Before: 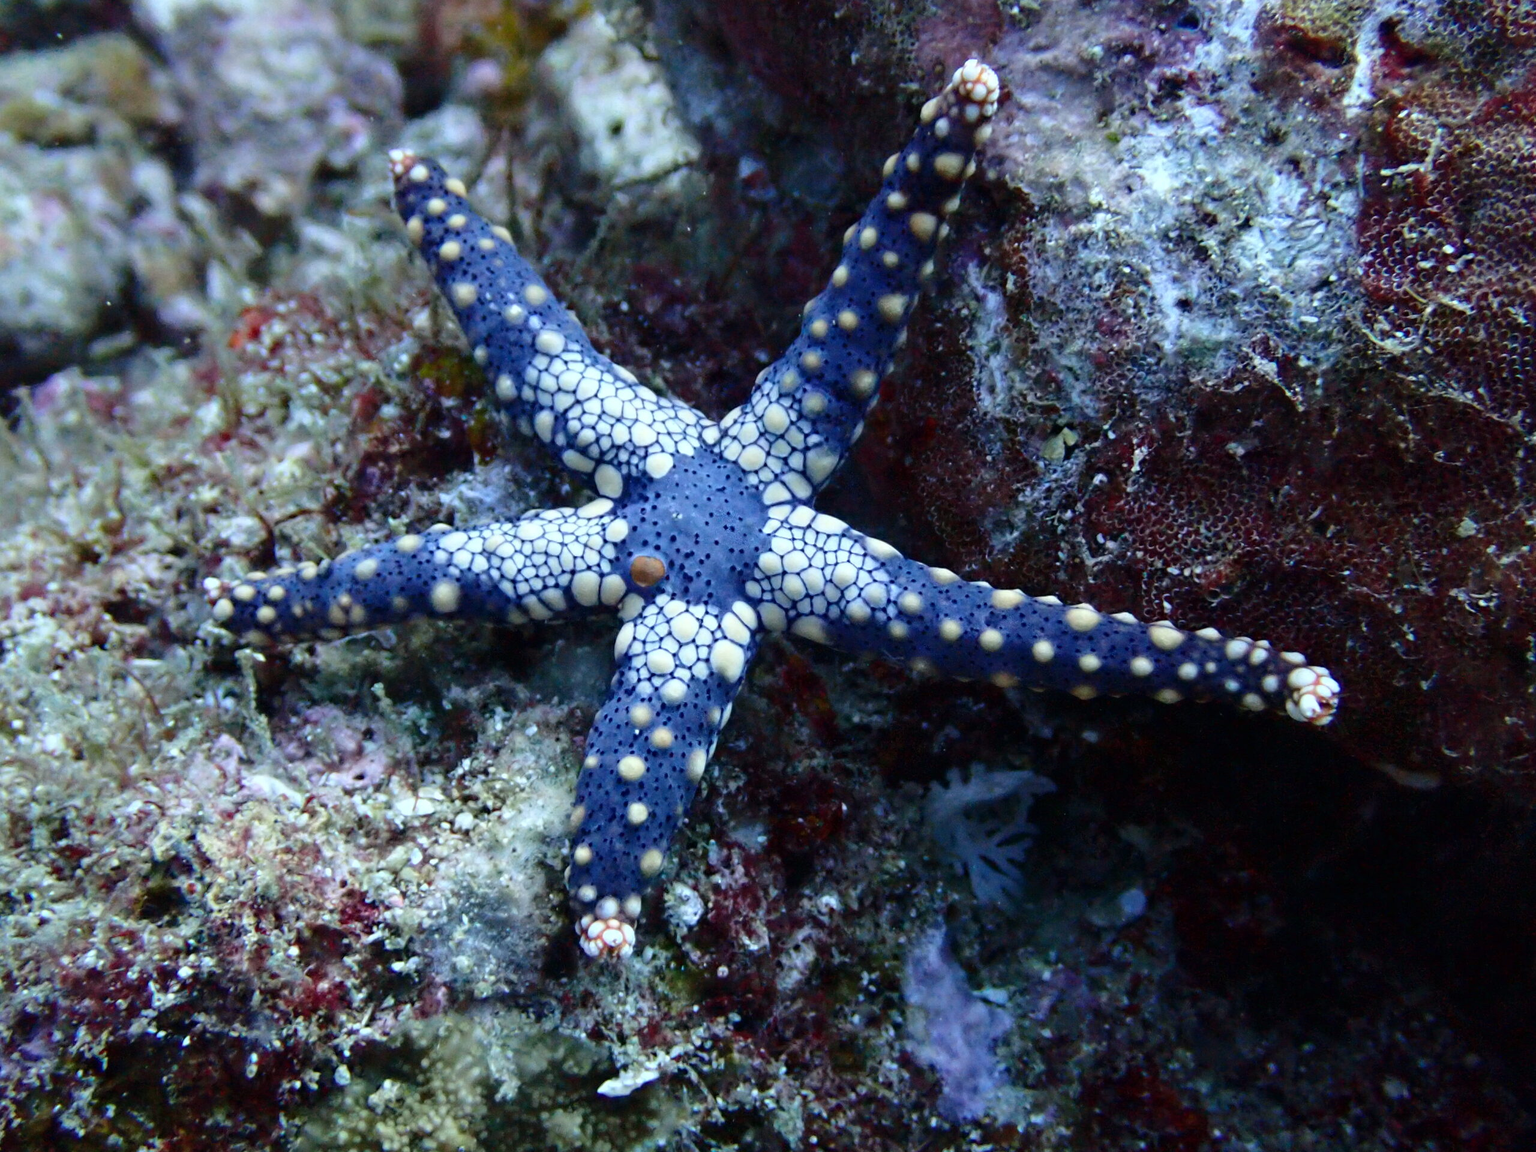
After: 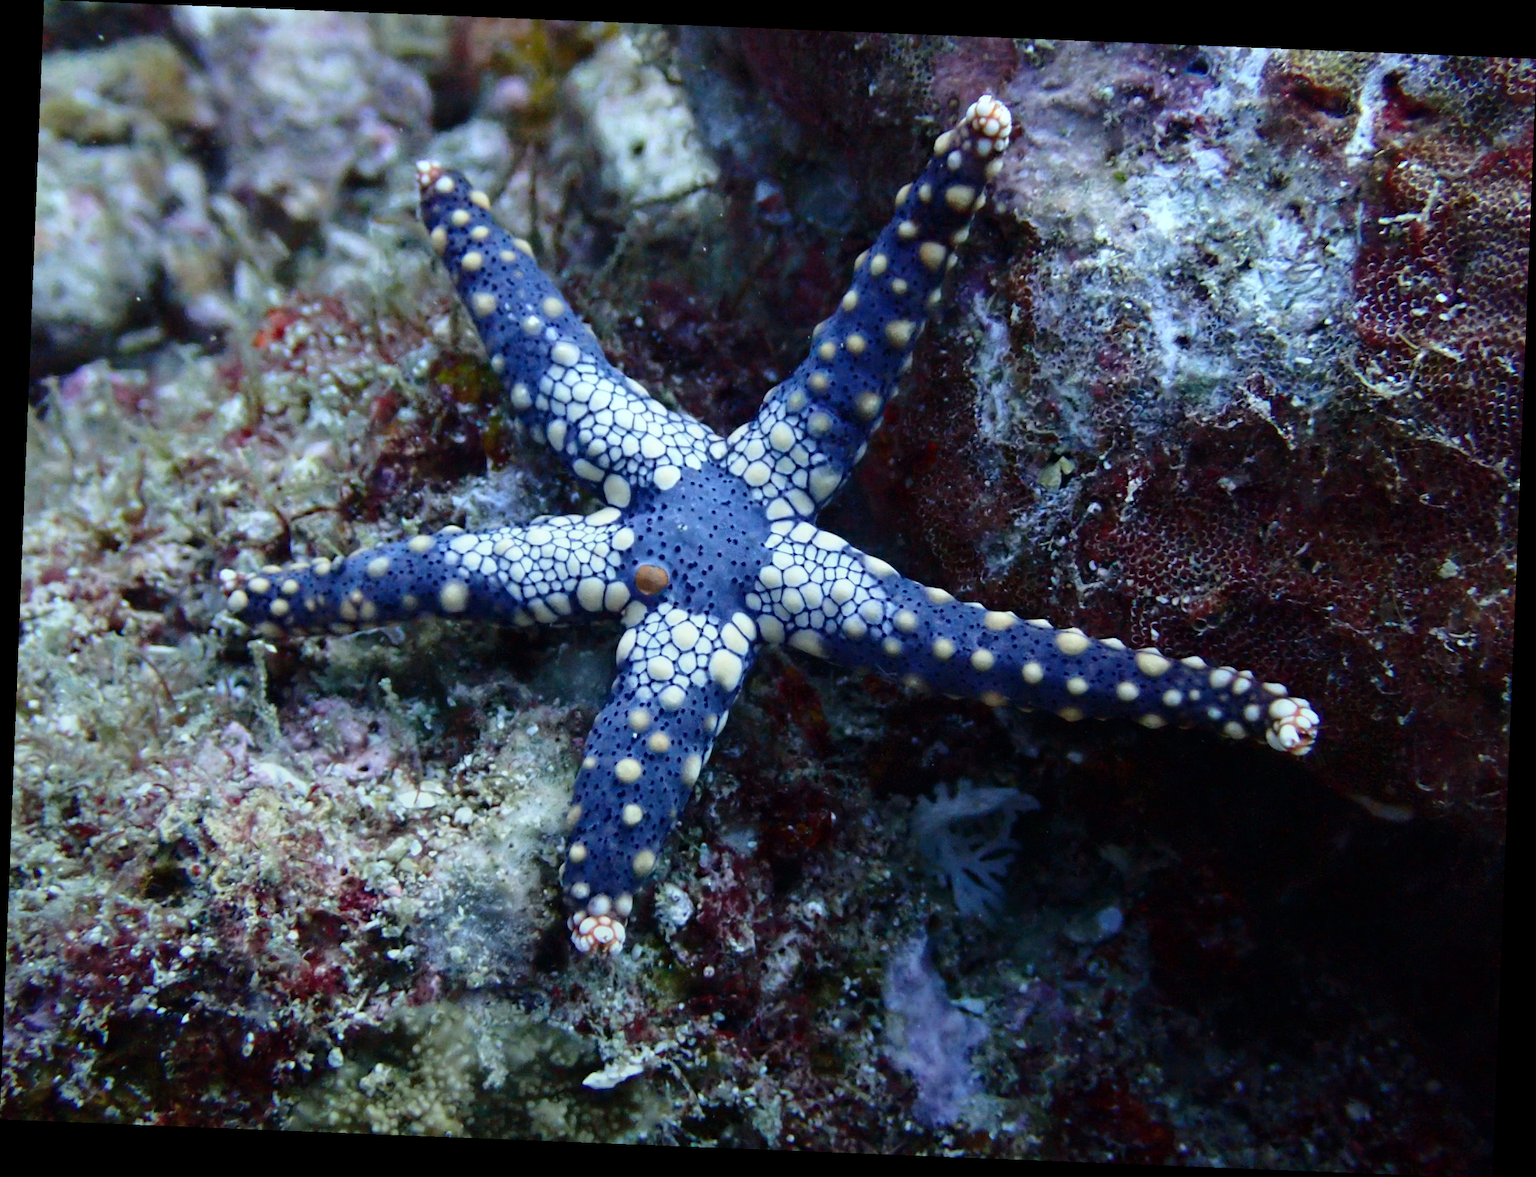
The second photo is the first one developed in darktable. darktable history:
graduated density: rotation -180°, offset 24.95
rotate and perspective: rotation 2.27°, automatic cropping off
